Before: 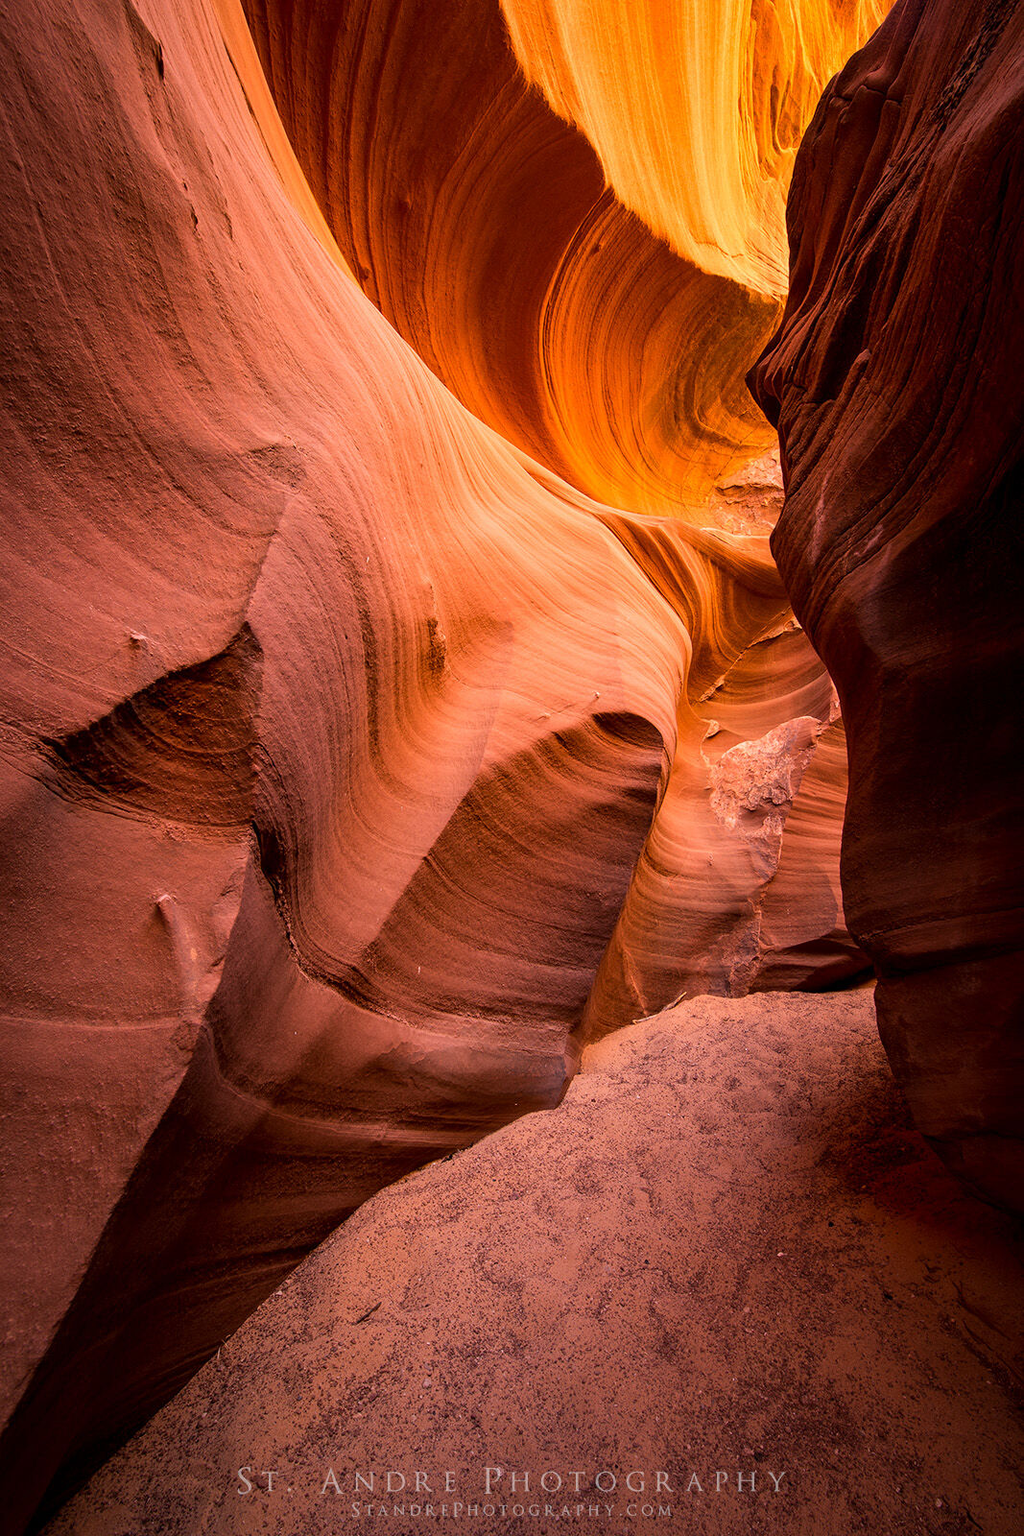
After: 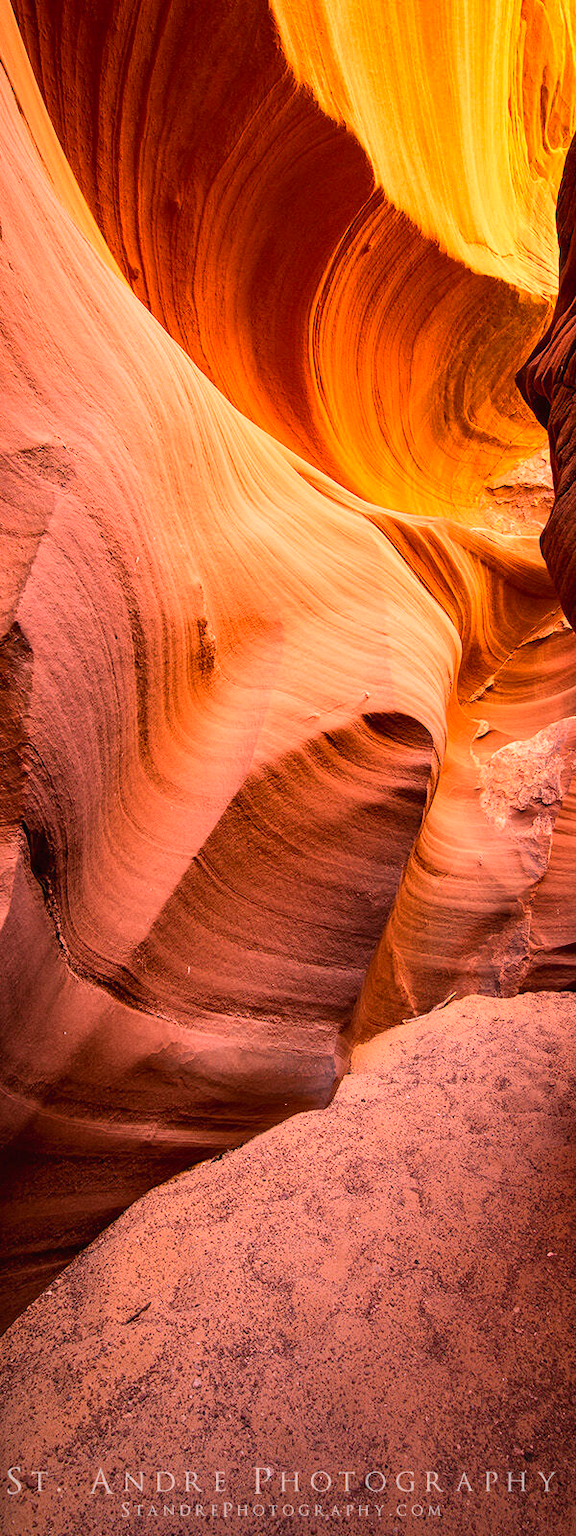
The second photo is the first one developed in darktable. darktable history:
crop and rotate: left 22.516%, right 21.234%
contrast brightness saturation: contrast 0.2, brightness 0.16, saturation 0.22
